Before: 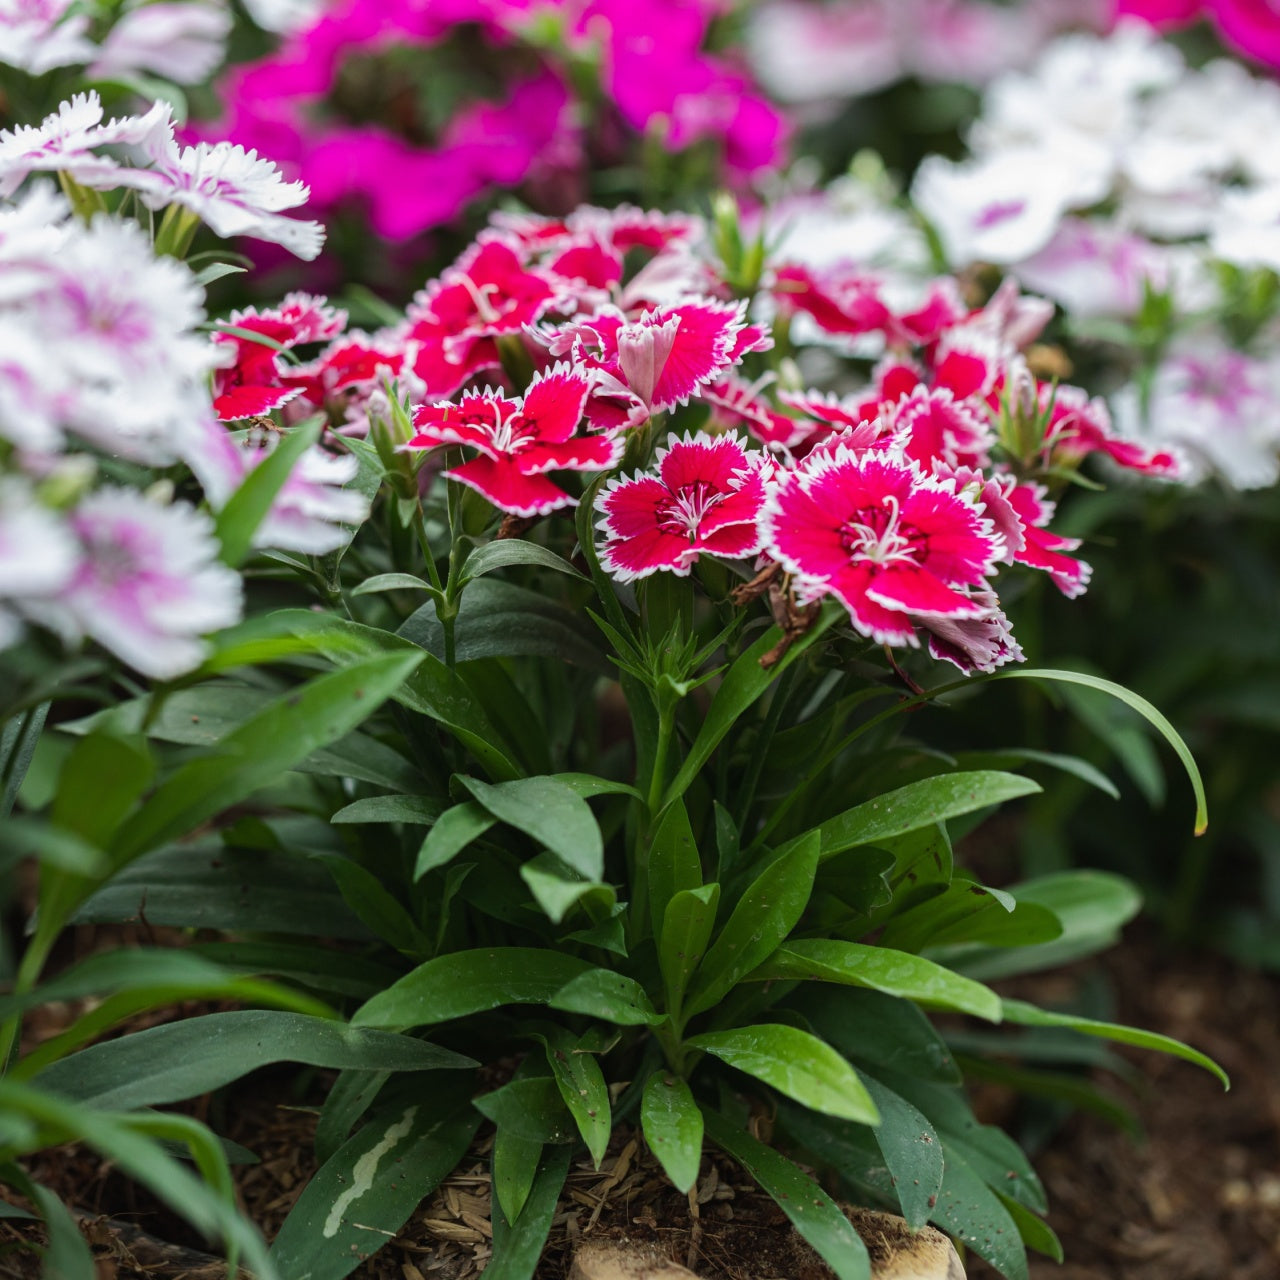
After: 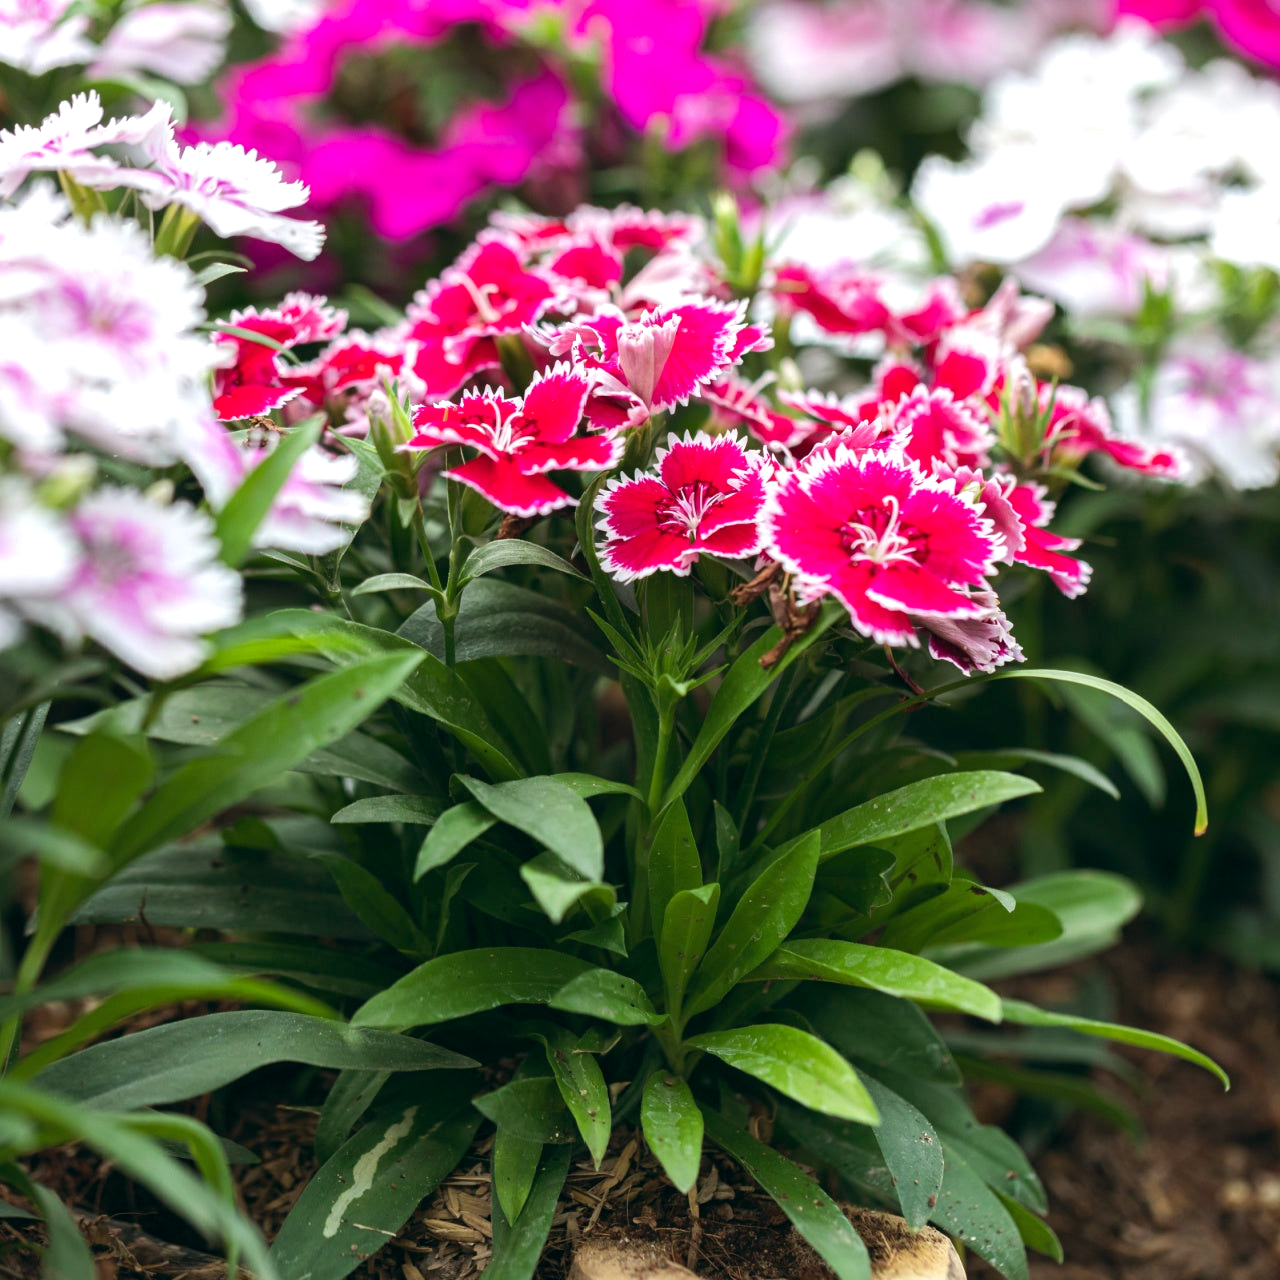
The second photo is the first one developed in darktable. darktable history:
exposure: black level correction 0.001, exposure 0.5 EV, compensate exposure bias true, compensate highlight preservation false
color balance: lift [1, 0.998, 1.001, 1.002], gamma [1, 1.02, 1, 0.98], gain [1, 1.02, 1.003, 0.98]
